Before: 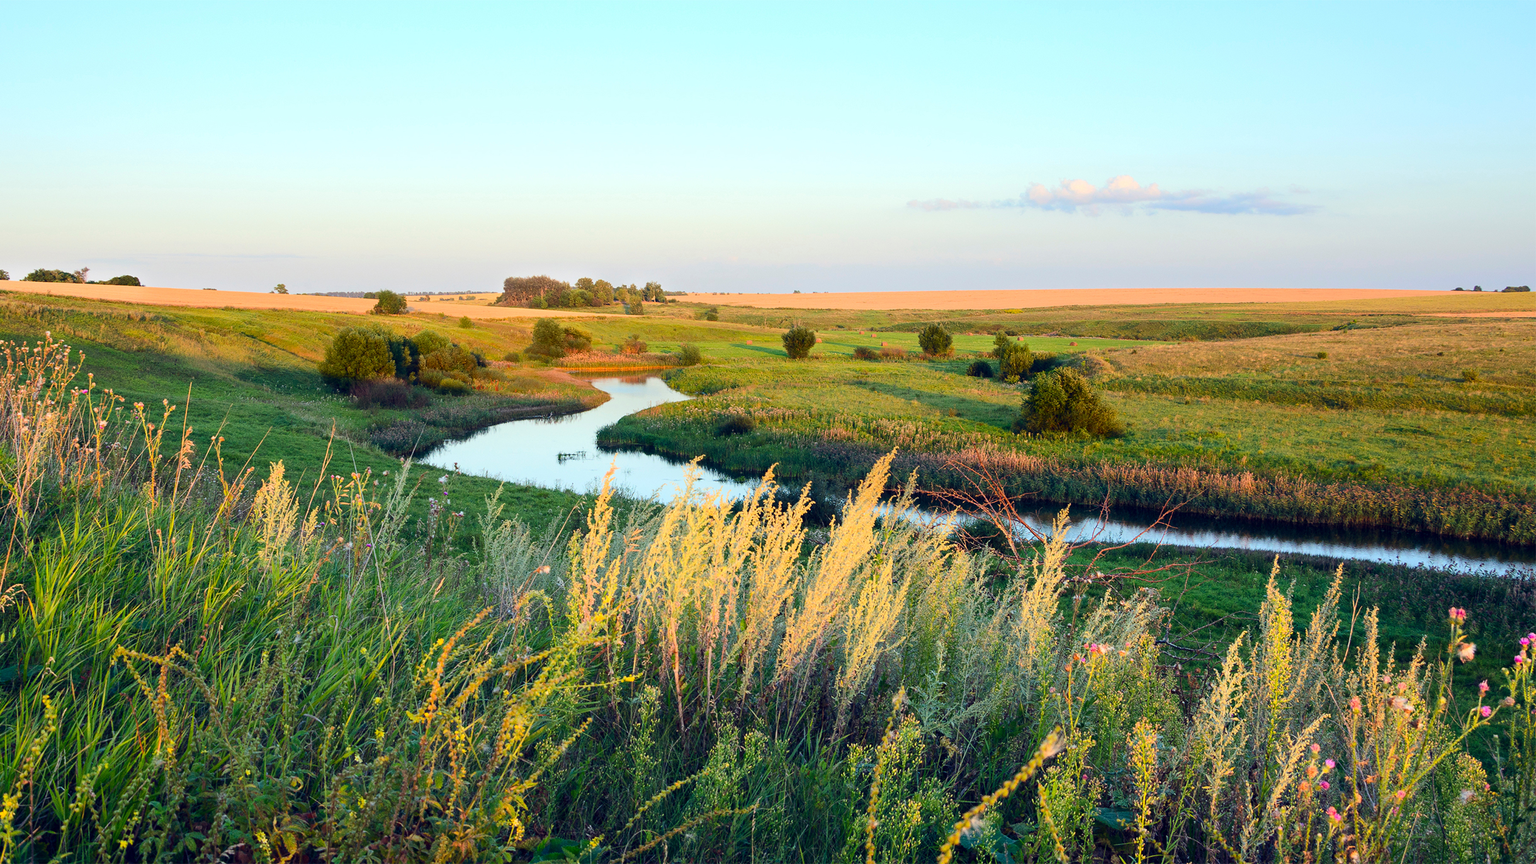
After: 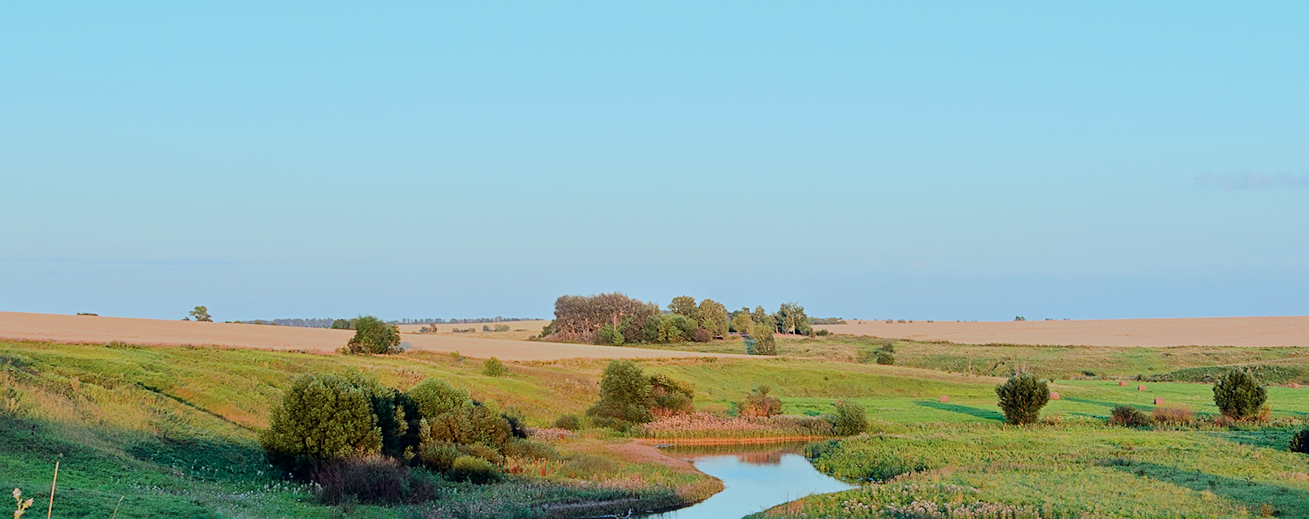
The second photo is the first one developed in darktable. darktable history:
color correction: highlights a* -10.69, highlights b* -19.19
sharpen: radius 2.167, amount 0.381, threshold 0
filmic rgb: black relative exposure -7.15 EV, white relative exposure 5.36 EV, hardness 3.02
crop: left 10.121%, top 10.631%, right 36.218%, bottom 51.526%
